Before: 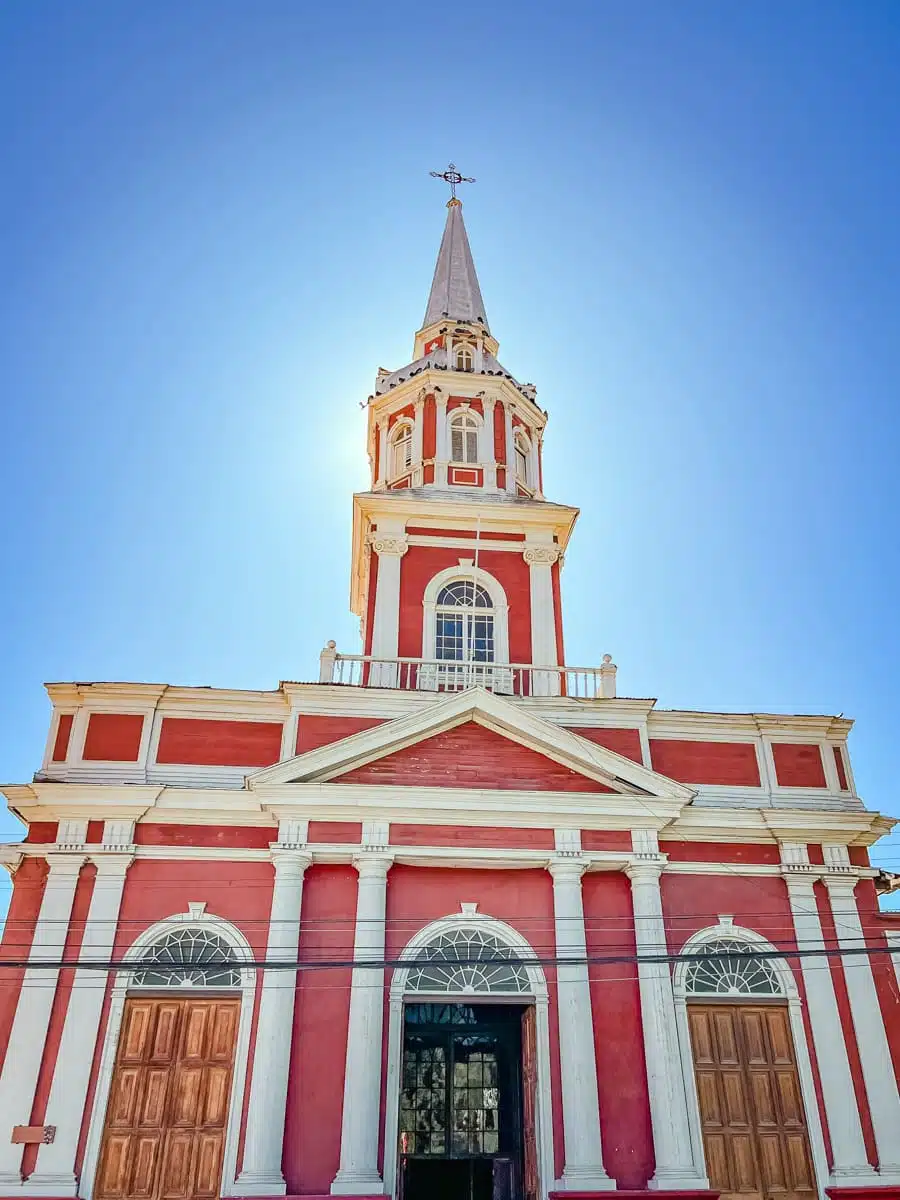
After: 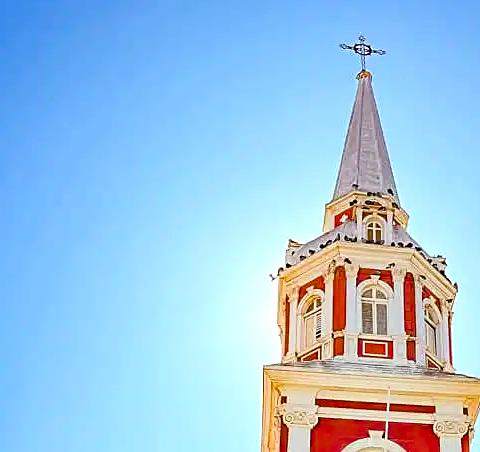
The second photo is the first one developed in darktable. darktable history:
crop: left 10.087%, top 10.742%, right 36.522%, bottom 51.51%
sharpen: on, module defaults
color balance rgb: highlights gain › luminance 17.636%, perceptual saturation grading › global saturation 0.48%, perceptual saturation grading › mid-tones 6.156%, perceptual saturation grading › shadows 71.362%, global vibrance 20%
